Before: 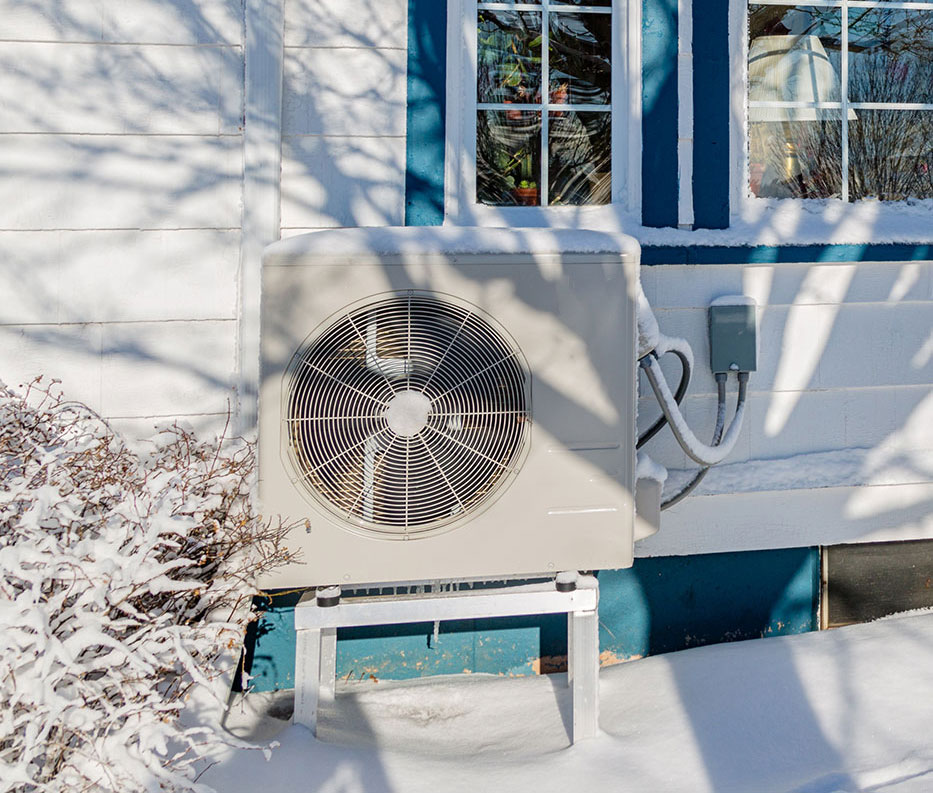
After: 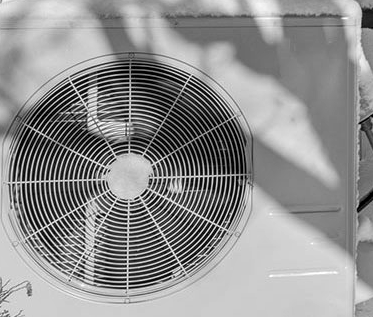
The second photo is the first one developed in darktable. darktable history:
crop: left 30%, top 30%, right 30%, bottom 30%
monochrome: on, module defaults
local contrast: on, module defaults
